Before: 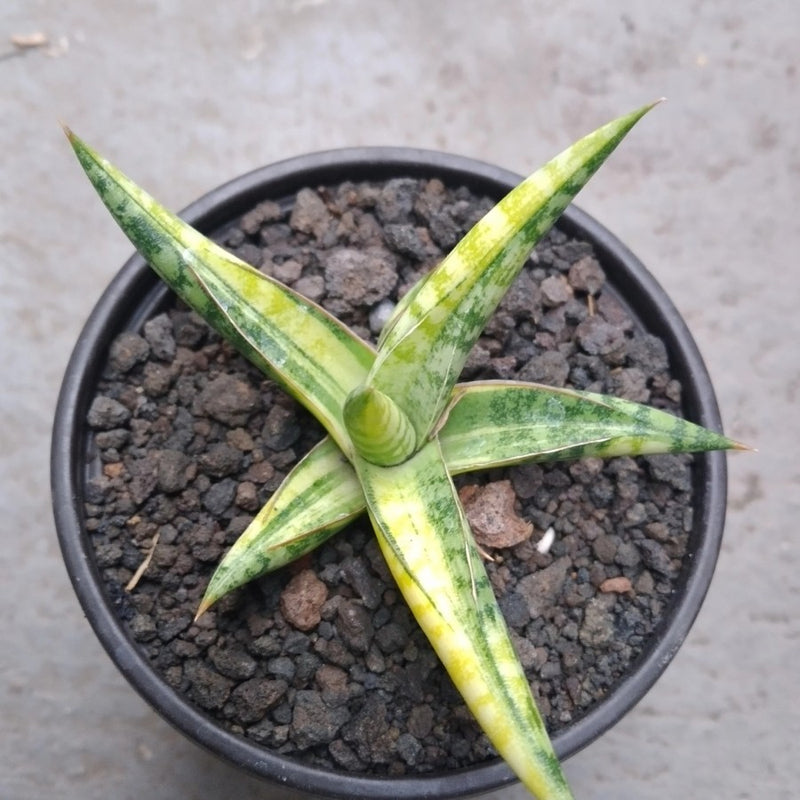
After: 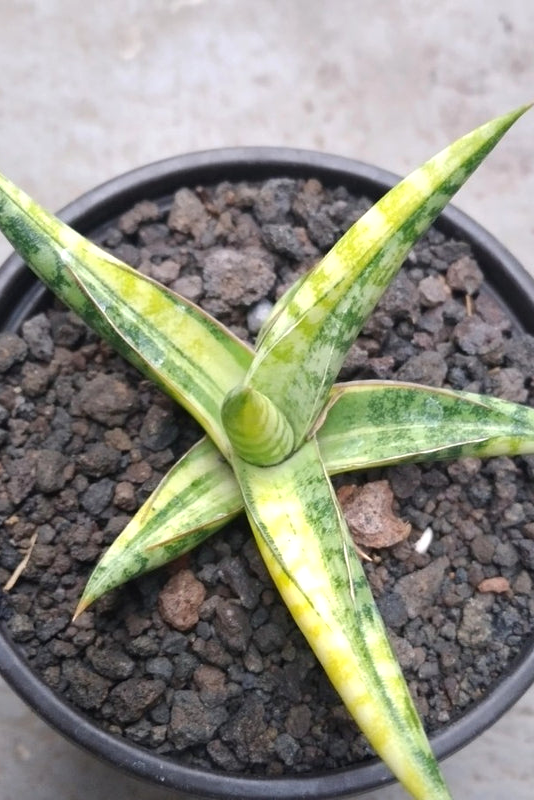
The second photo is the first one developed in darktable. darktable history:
exposure: exposure 0.219 EV, compensate exposure bias true, compensate highlight preservation false
crop and rotate: left 15.294%, right 17.879%
